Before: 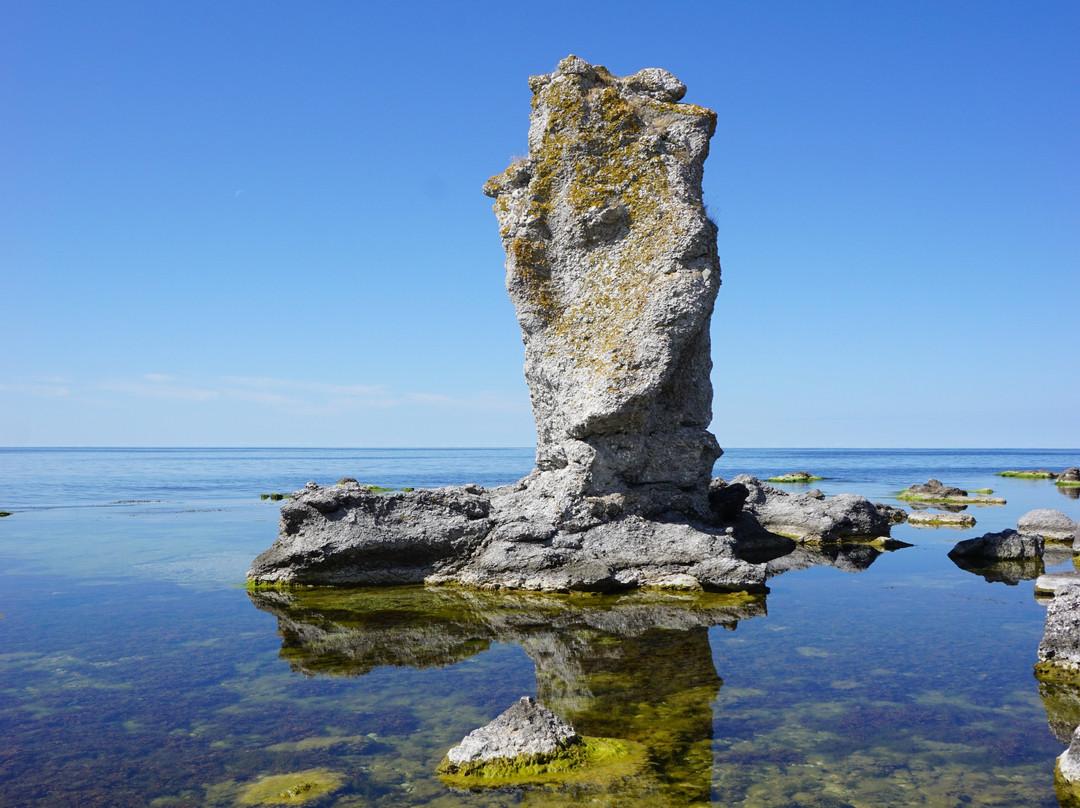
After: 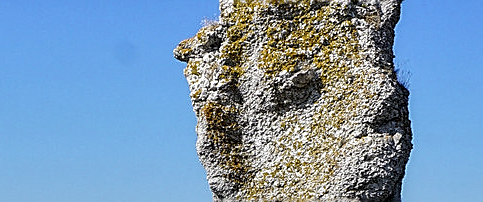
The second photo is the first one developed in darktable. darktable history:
sharpen: radius 1.4, amount 1.25, threshold 0.7
levels: levels [0.016, 0.492, 0.969]
crop: left 28.64%, top 16.832%, right 26.637%, bottom 58.055%
graduated density: rotation -180°, offset 27.42
local contrast: highlights 65%, shadows 54%, detail 169%, midtone range 0.514
